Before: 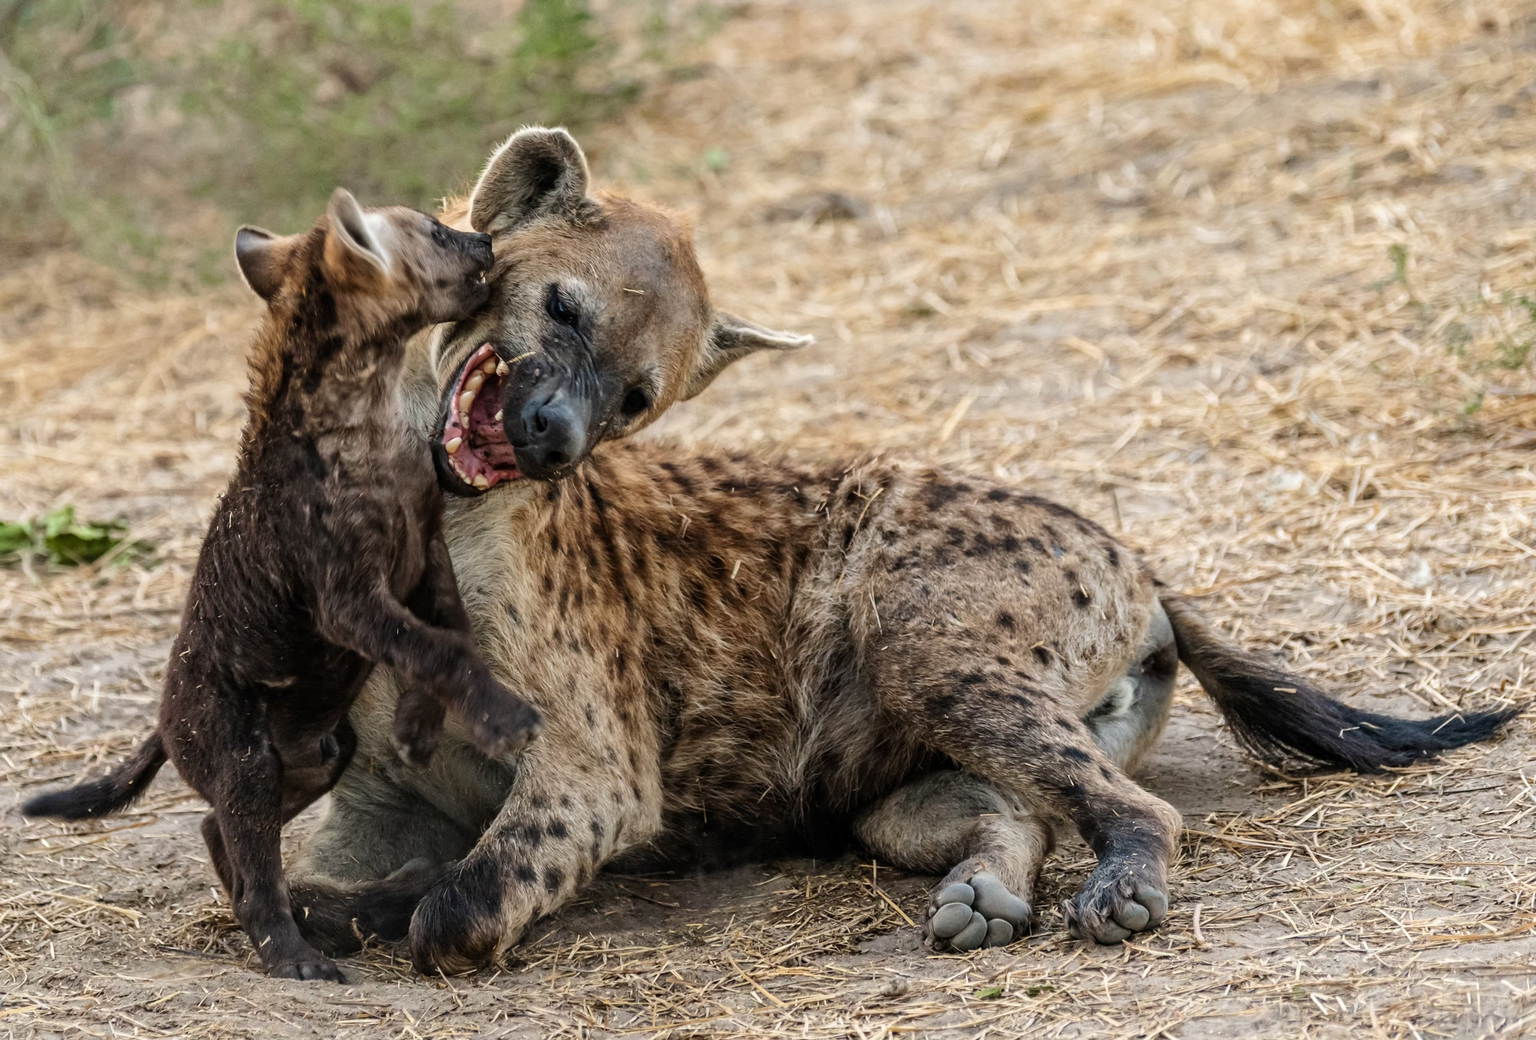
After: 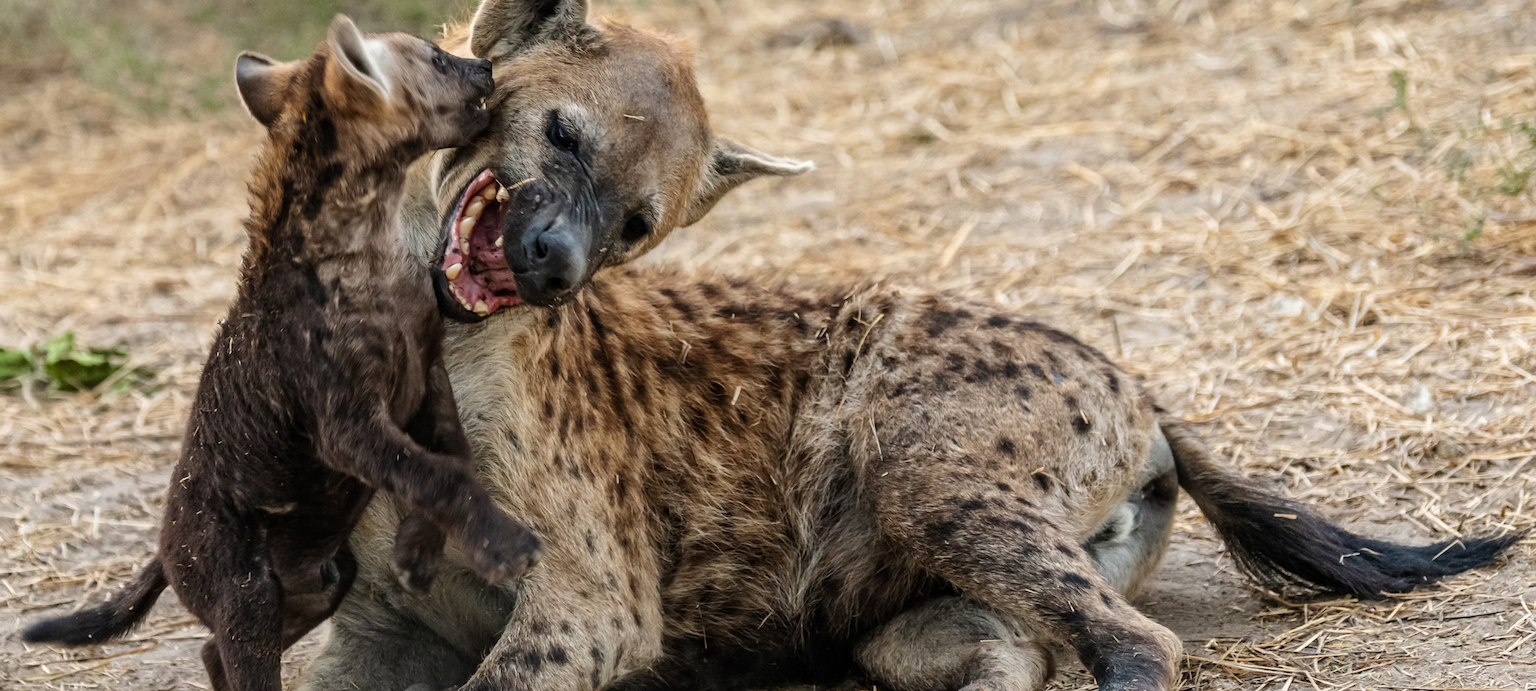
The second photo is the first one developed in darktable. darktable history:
crop: top 16.744%, bottom 16.713%
